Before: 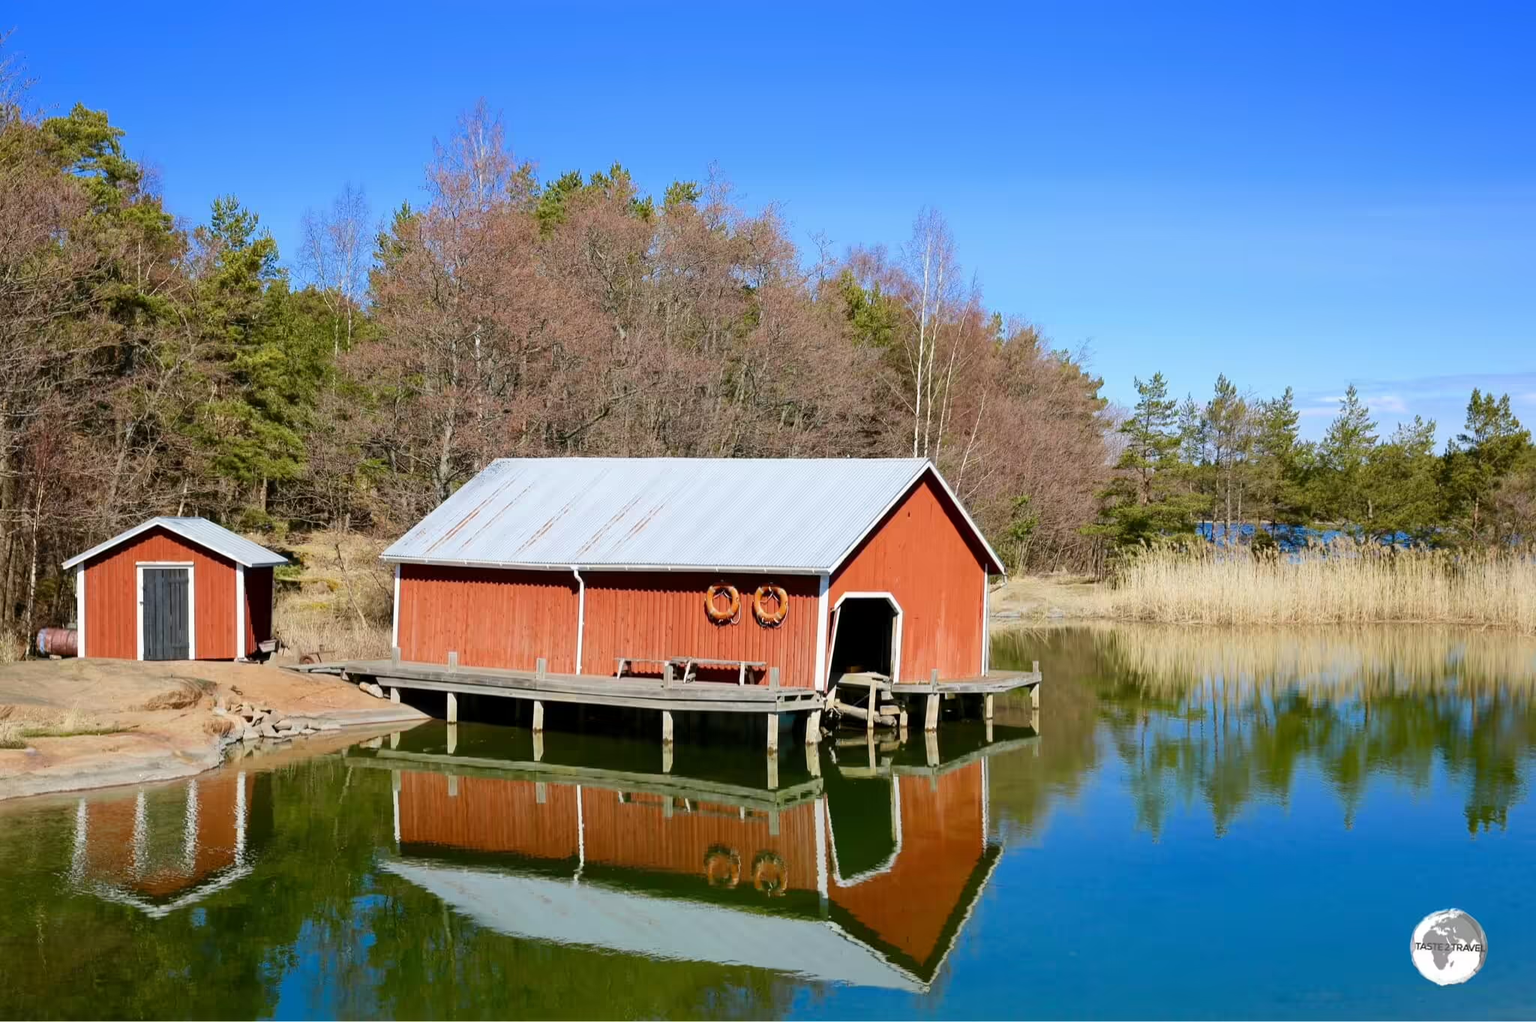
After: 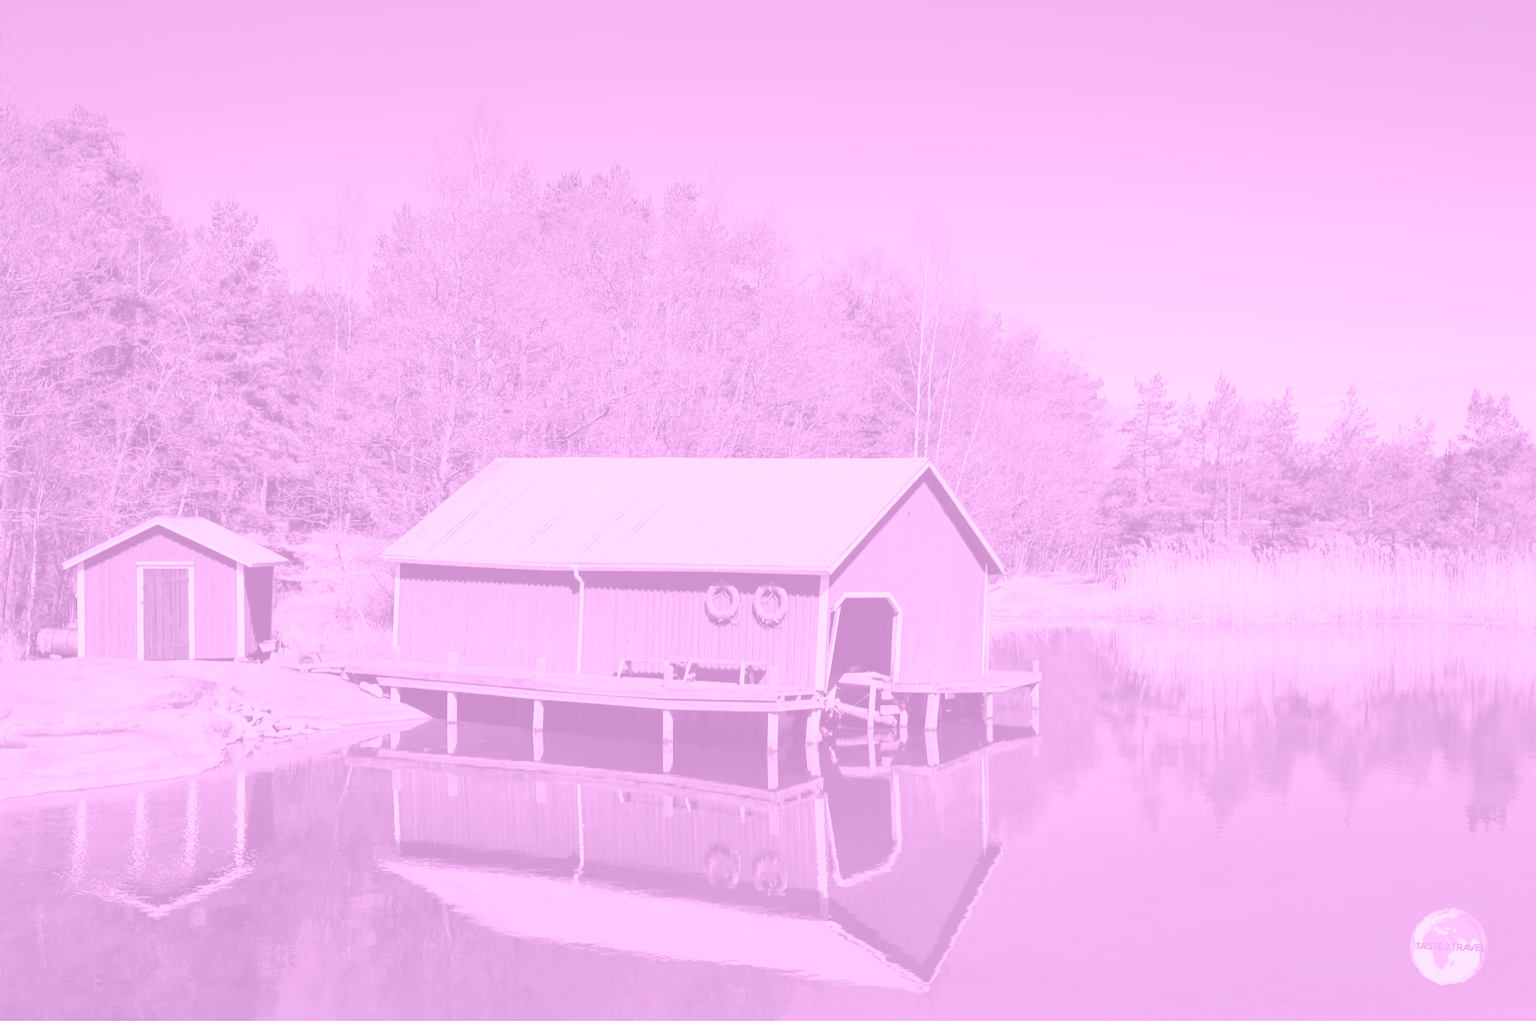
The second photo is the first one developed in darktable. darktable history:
colorize: hue 331.2°, saturation 69%, source mix 30.28%, lightness 69.02%, version 1
graduated density: density 2.02 EV, hardness 44%, rotation 0.374°, offset 8.21, hue 208.8°, saturation 97%
